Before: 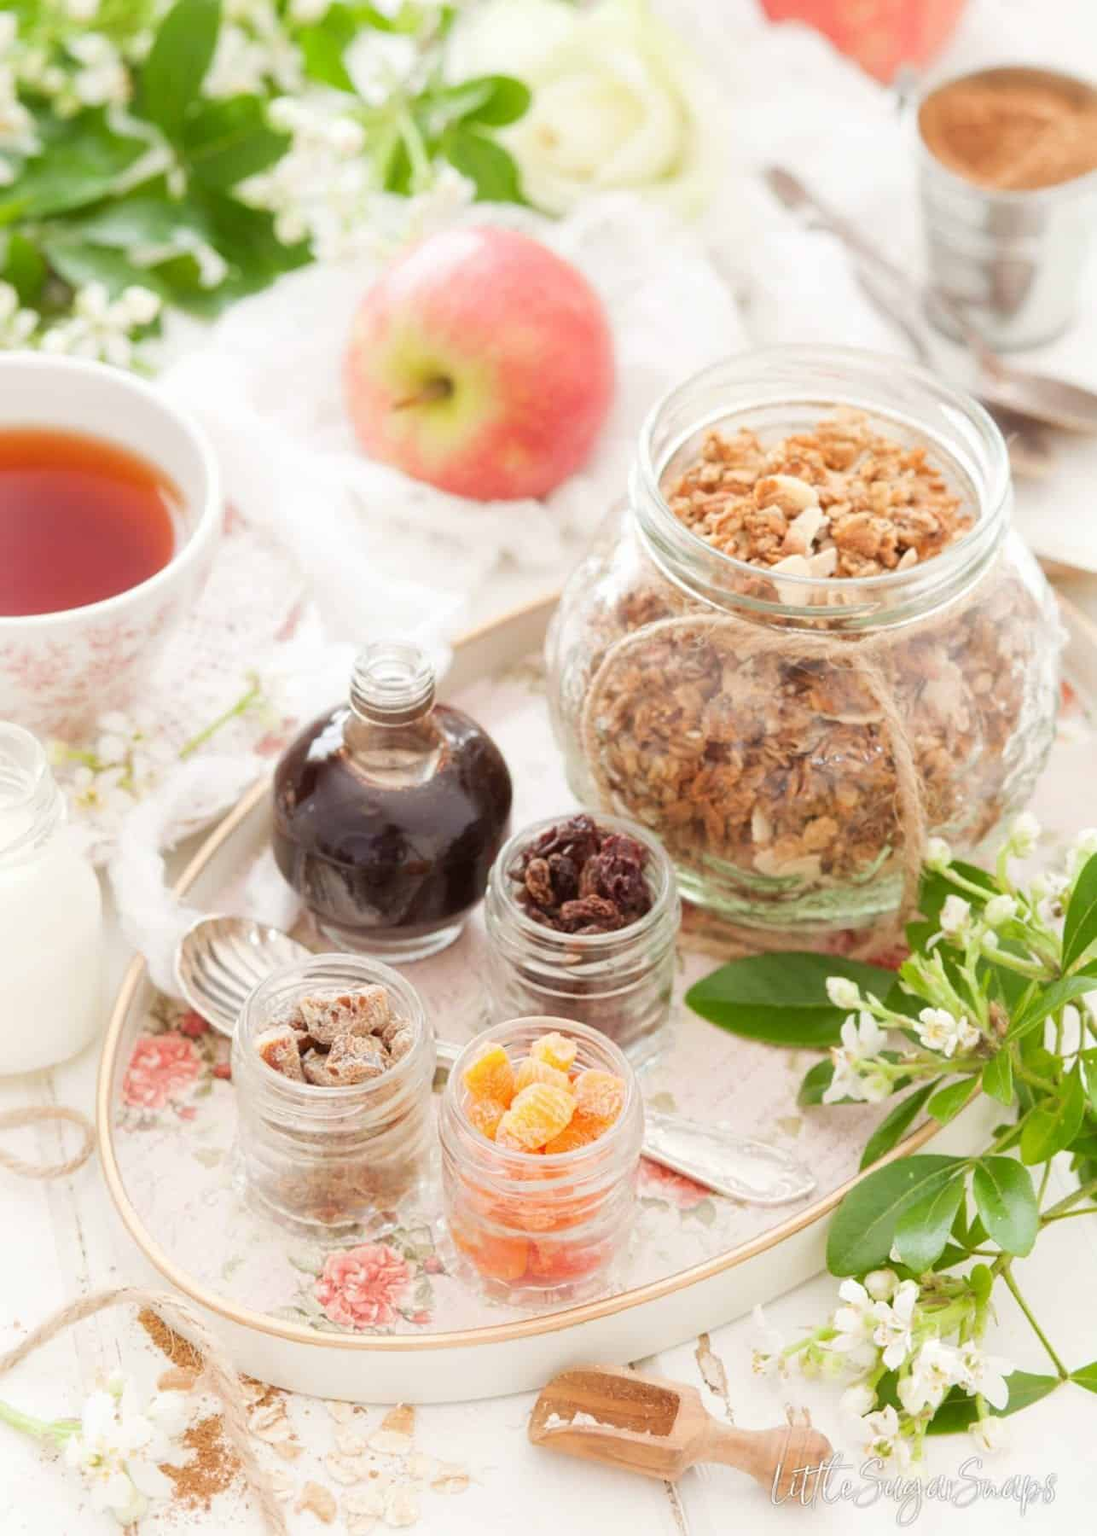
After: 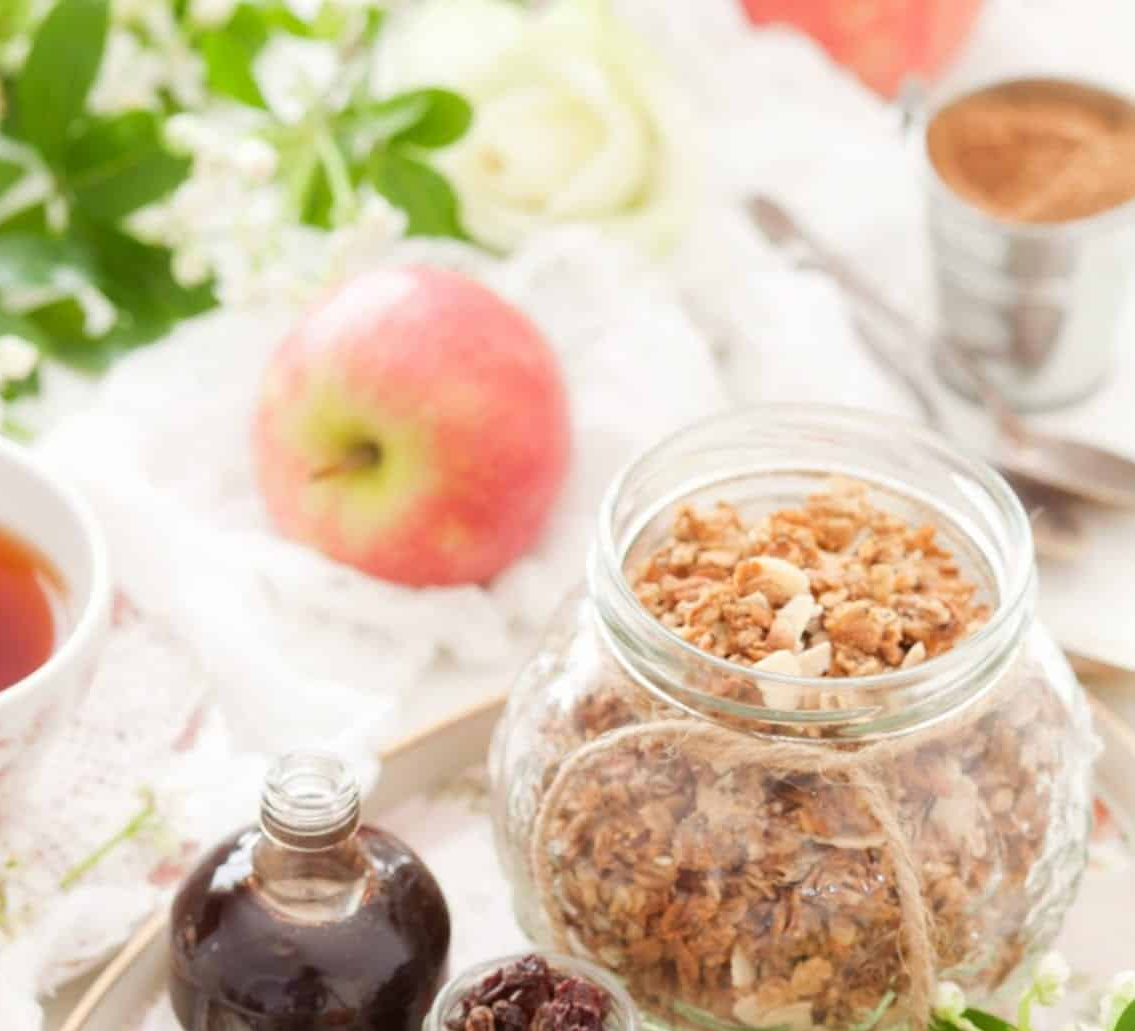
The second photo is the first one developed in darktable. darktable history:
crop and rotate: left 11.706%, bottom 42.712%
